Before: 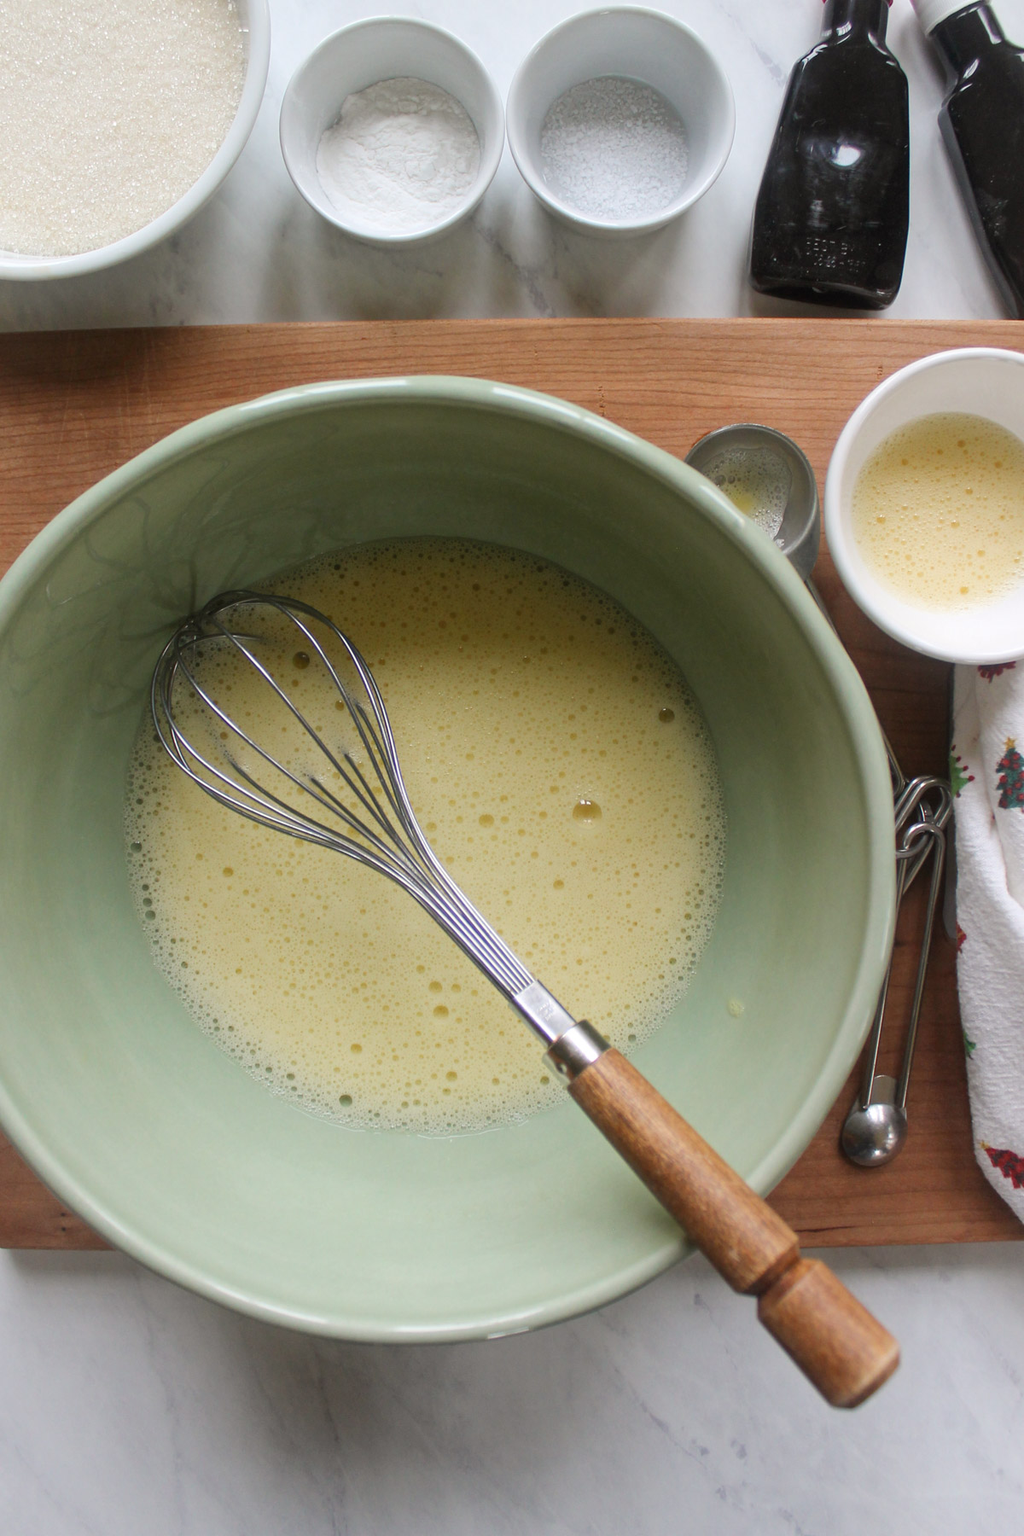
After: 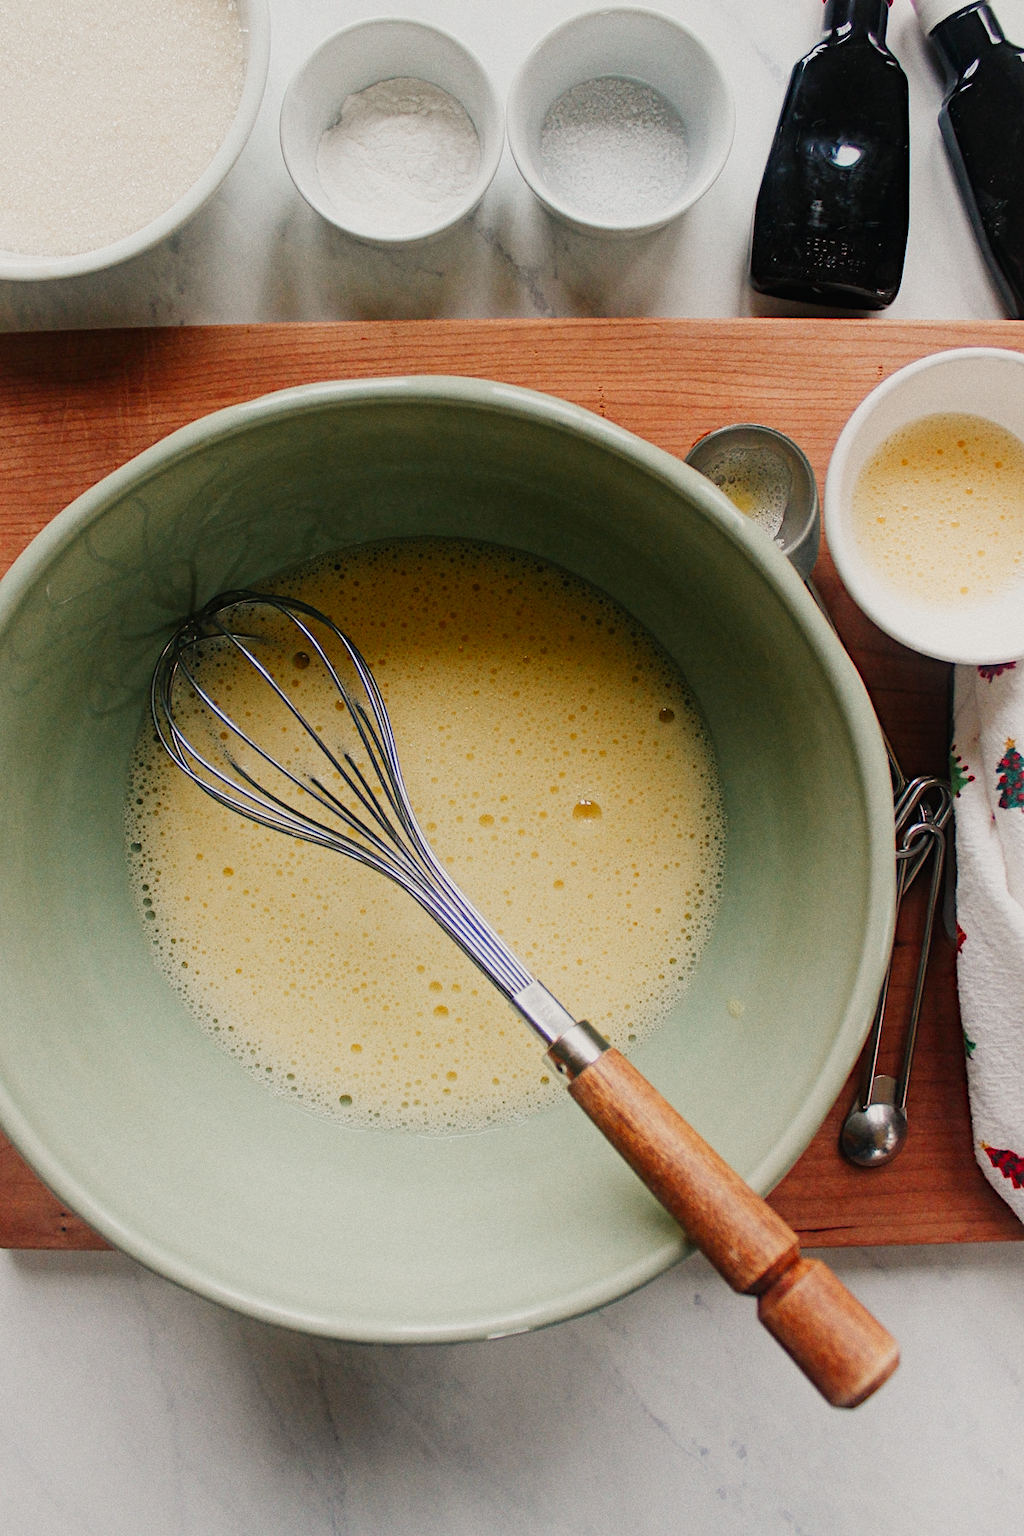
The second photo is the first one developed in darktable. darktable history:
contrast equalizer "negative clarity": octaves 7, y [[0.6 ×6], [0.55 ×6], [0 ×6], [0 ×6], [0 ×6]], mix -0.3
color equalizer "creative | pacific": saturation › orange 1.03, saturation › yellow 0.883, saturation › green 0.883, saturation › blue 1.08, saturation › magenta 1.05, hue › orange -4.88, hue › green 8.78, brightness › red 1.06, brightness › orange 1.08, brightness › yellow 0.916, brightness › green 0.916, brightness › cyan 1.04, brightness › blue 1.12, brightness › magenta 1.07 | blend: blend mode normal, opacity 100%; mask: uniform (no mask)
diffuse or sharpen "_builtin_sharpen demosaicing | AA filter": edge sensitivity 1, 1st order anisotropy 100%, 2nd order anisotropy 100%, 3rd order anisotropy 100%, 4th order anisotropy 100%, 1st order speed -25%, 2nd order speed -25%, 3rd order speed -25%, 4th order speed -25%
diffuse or sharpen "bloom 20%": radius span 32, 1st order speed 50%, 2nd order speed 50%, 3rd order speed 50%, 4th order speed 50% | blend: blend mode normal, opacity 20%; mask: uniform (no mask)
exposure "auto exposure": compensate highlight preservation false
grain "film": coarseness 0.09 ISO
rgb primaries "creative | pacific": red hue -0.042, red purity 1.1, green hue 0.047, green purity 1.12, blue hue -0.089, blue purity 0.937
sigmoid: contrast 1.7, skew -0.2, preserve hue 0%, red attenuation 0.1, red rotation 0.035, green attenuation 0.1, green rotation -0.017, blue attenuation 0.15, blue rotation -0.052, base primaries Rec2020
color balance rgb "creative | pacific film": shadows lift › chroma 2%, shadows lift › hue 219.6°, power › hue 313.2°, highlights gain › chroma 3%, highlights gain › hue 75.6°, global offset › luminance 0.5%, perceptual saturation grading › global saturation 15.33%, perceptual saturation grading › highlights -19.33%, perceptual saturation grading › shadows 20%, global vibrance 20%
